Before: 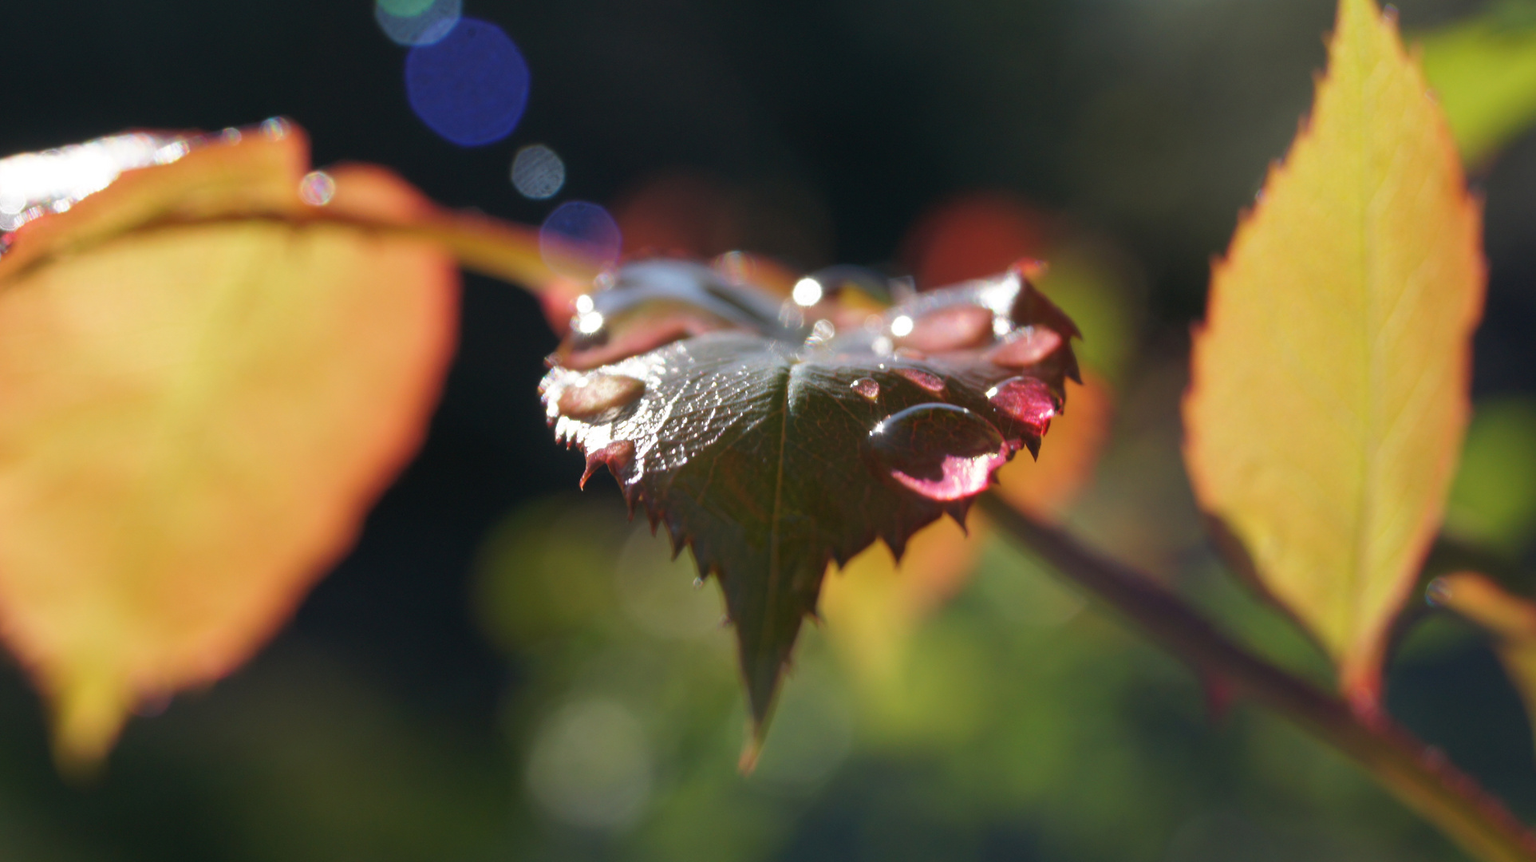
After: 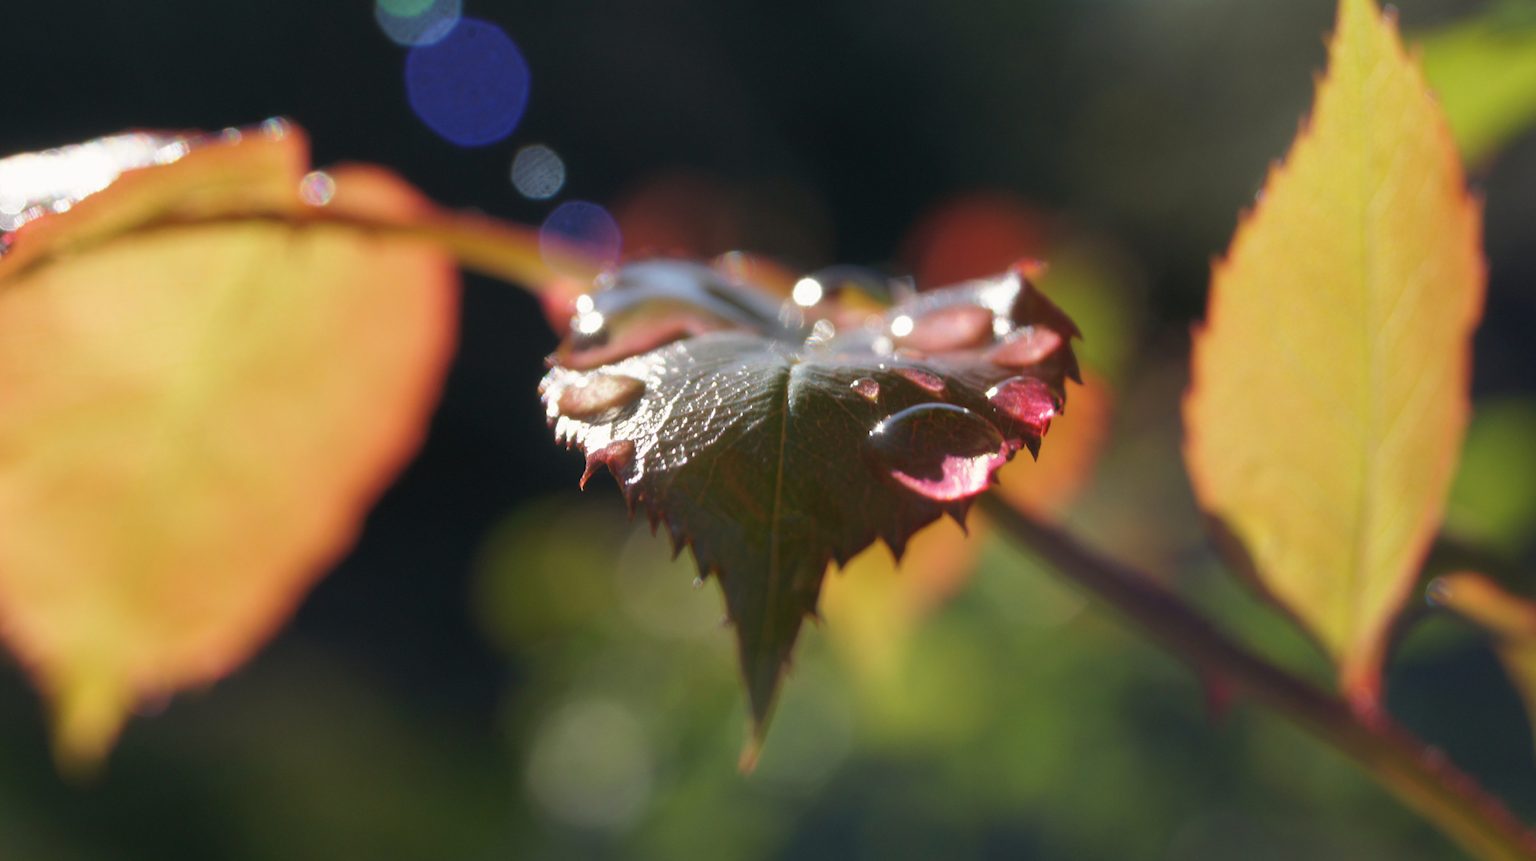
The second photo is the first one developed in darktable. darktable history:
haze removal: strength -0.06, compatibility mode true, adaptive false
